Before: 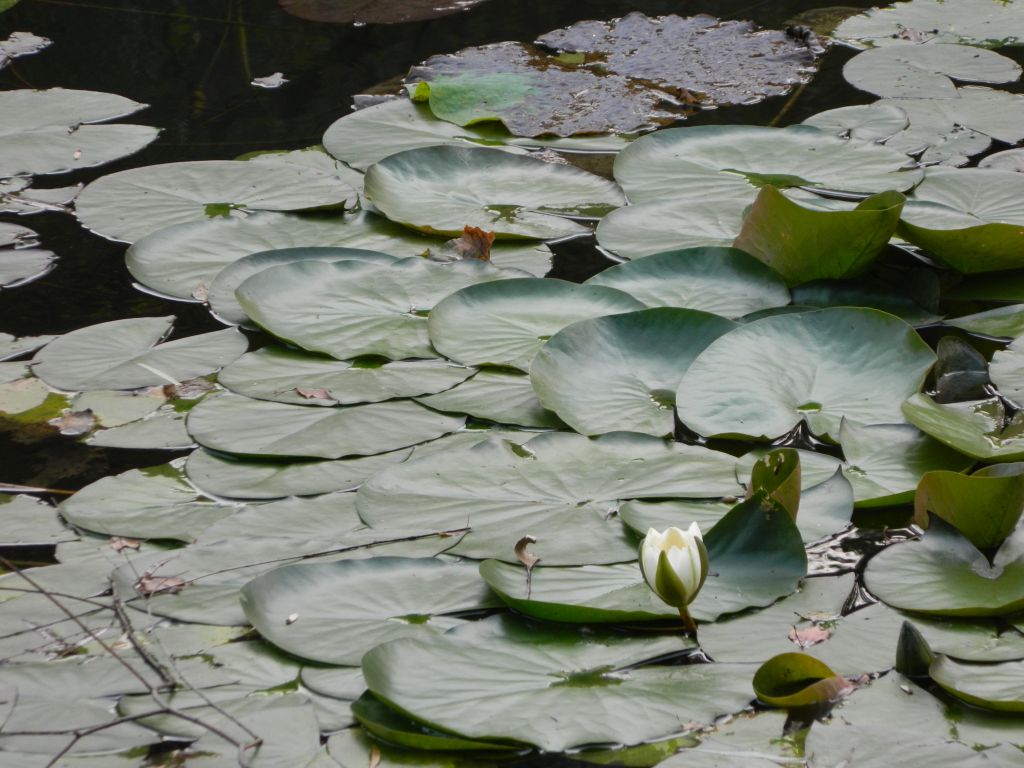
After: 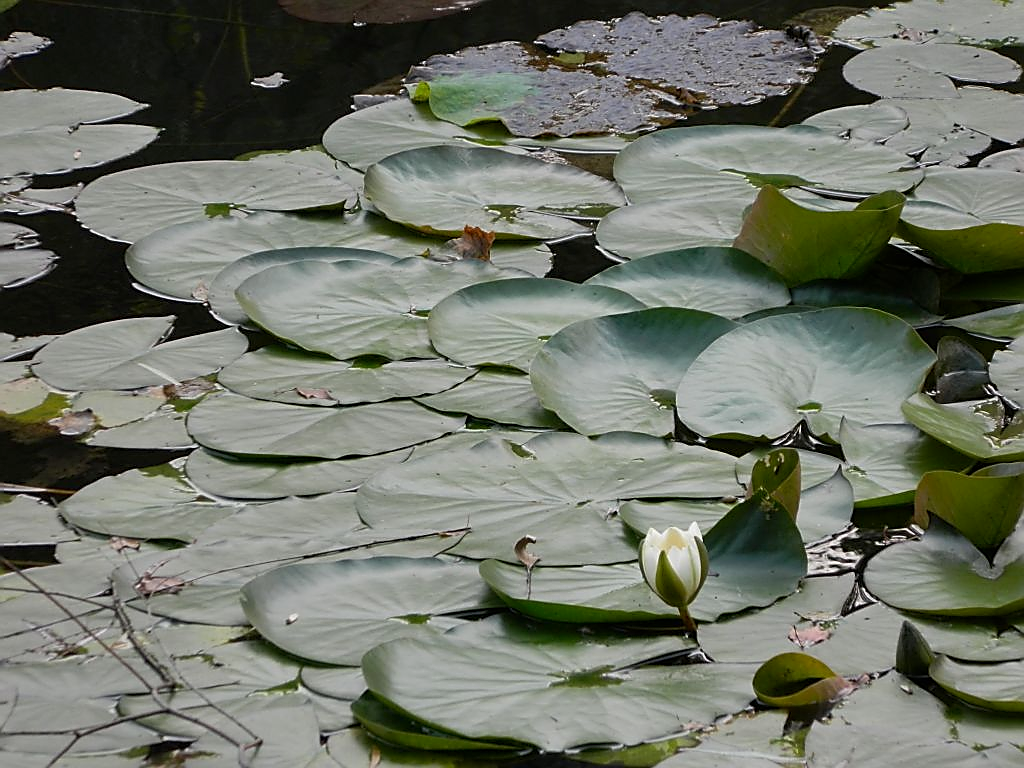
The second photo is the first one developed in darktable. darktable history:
sharpen: radius 1.402, amount 1.232, threshold 0.775
exposure: black level correction 0.002, exposure -0.099 EV, compensate highlight preservation false
